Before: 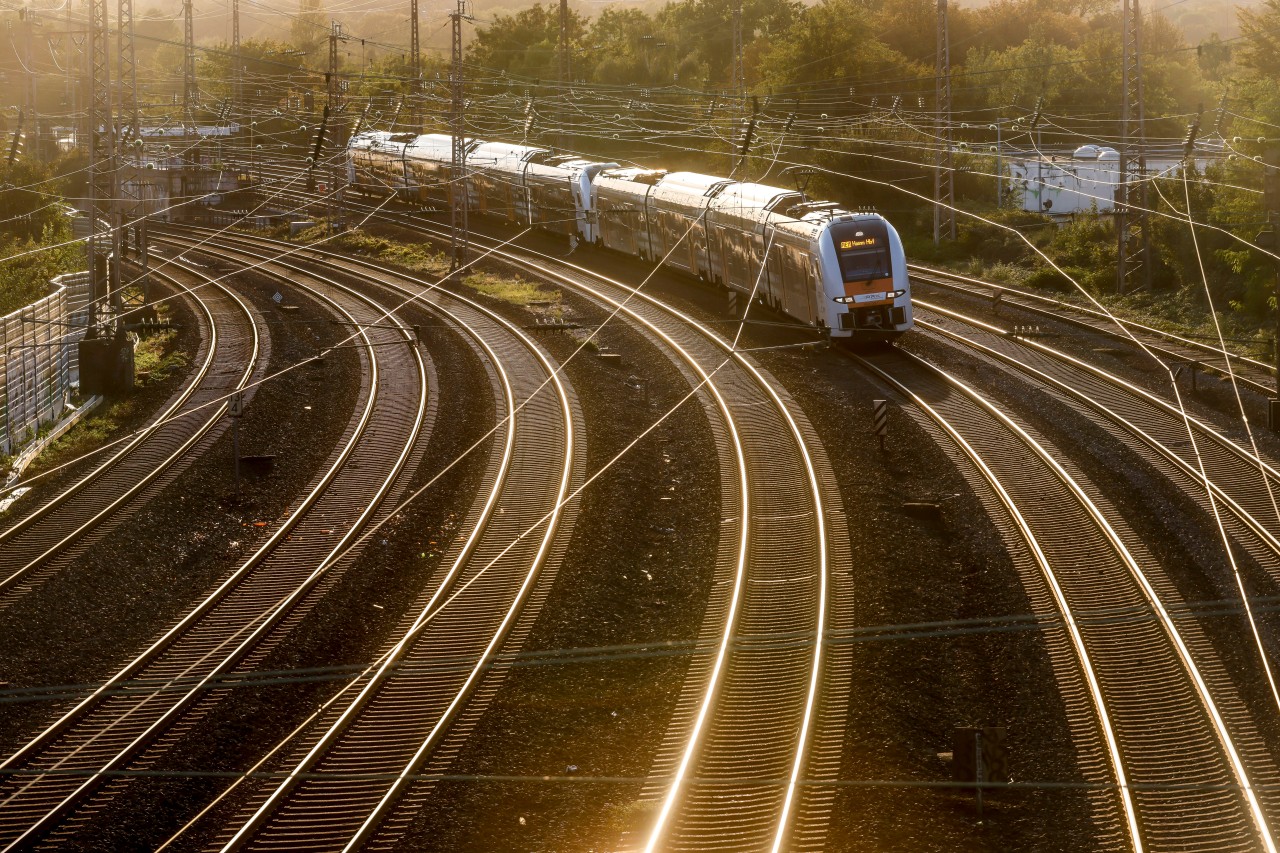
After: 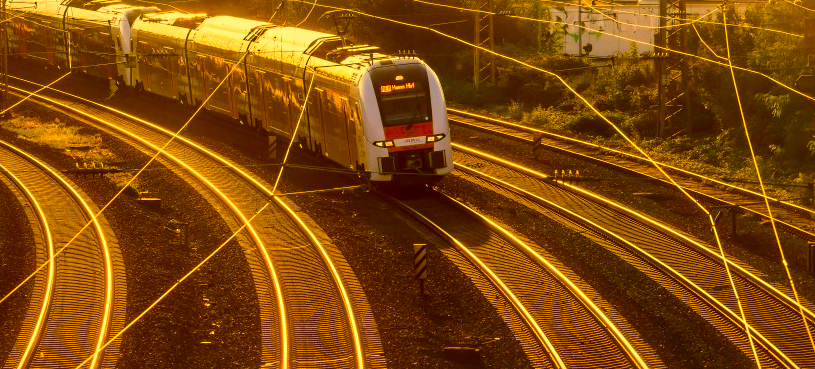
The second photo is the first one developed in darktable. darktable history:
crop: left 36.005%, top 18.293%, right 0.31%, bottom 38.444%
color correction: highlights a* 10.44, highlights b* 30.04, shadows a* 2.73, shadows b* 17.51, saturation 1.72
color balance rgb: shadows lift › chroma 2%, shadows lift › hue 219.6°, power › hue 313.2°, highlights gain › chroma 3%, highlights gain › hue 75.6°, global offset › luminance 0.5%, perceptual saturation grading › global saturation 15.33%, perceptual saturation grading › highlights -19.33%, perceptual saturation grading › shadows 20%, global vibrance 20%
sharpen: radius 5.325, amount 0.312, threshold 26.433
local contrast: mode bilateral grid, contrast 25, coarseness 60, detail 151%, midtone range 0.2
